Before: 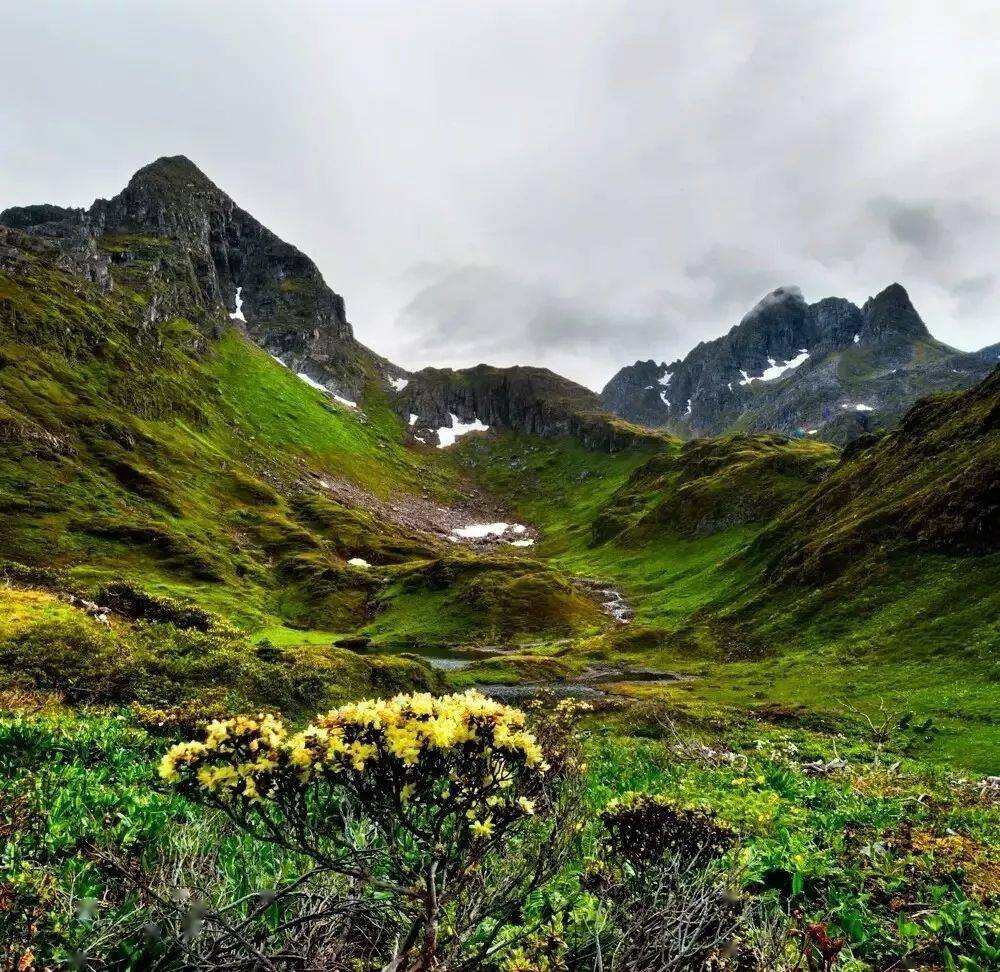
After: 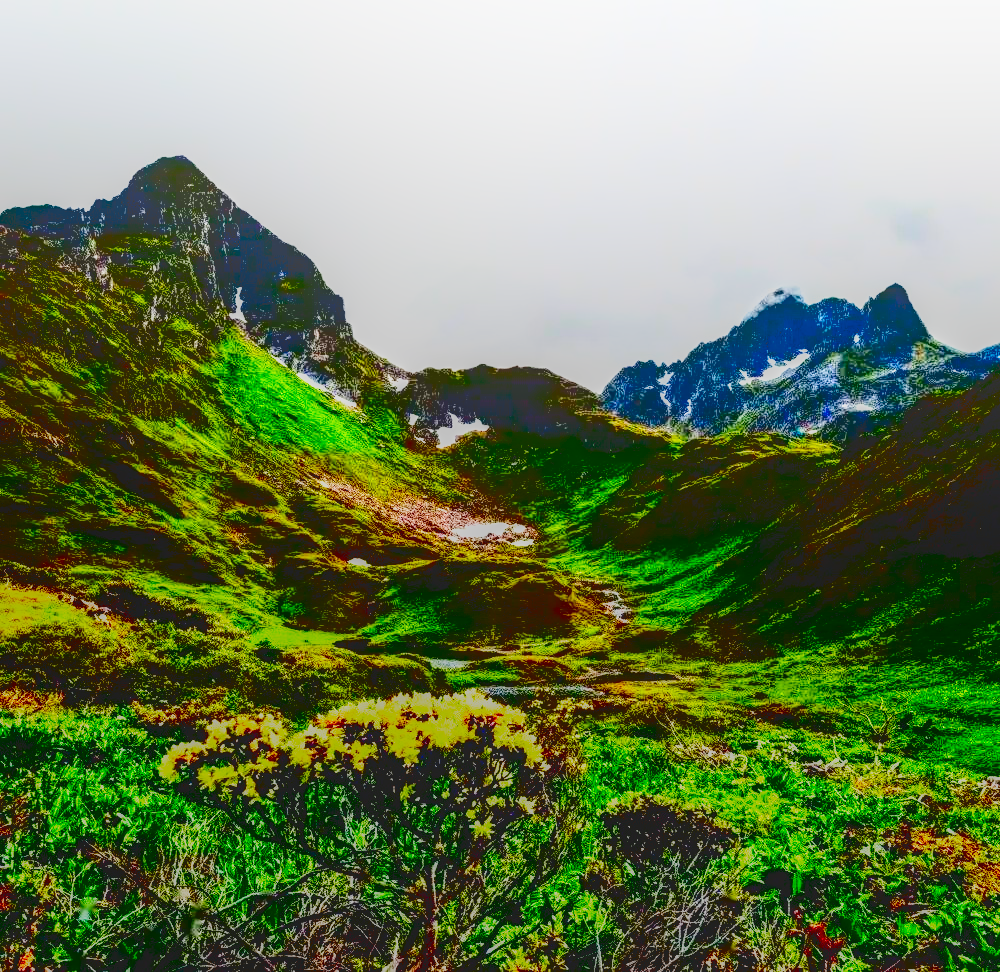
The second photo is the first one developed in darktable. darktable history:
local contrast: highlights 20%, shadows 30%, detail 200%, midtone range 0.2
contrast brightness saturation: contrast 0.77, brightness -1, saturation 1
base curve: curves: ch0 [(0, 0.003) (0.001, 0.002) (0.006, 0.004) (0.02, 0.022) (0.048, 0.086) (0.094, 0.234) (0.162, 0.431) (0.258, 0.629) (0.385, 0.8) (0.548, 0.918) (0.751, 0.988) (1, 1)], preserve colors none
